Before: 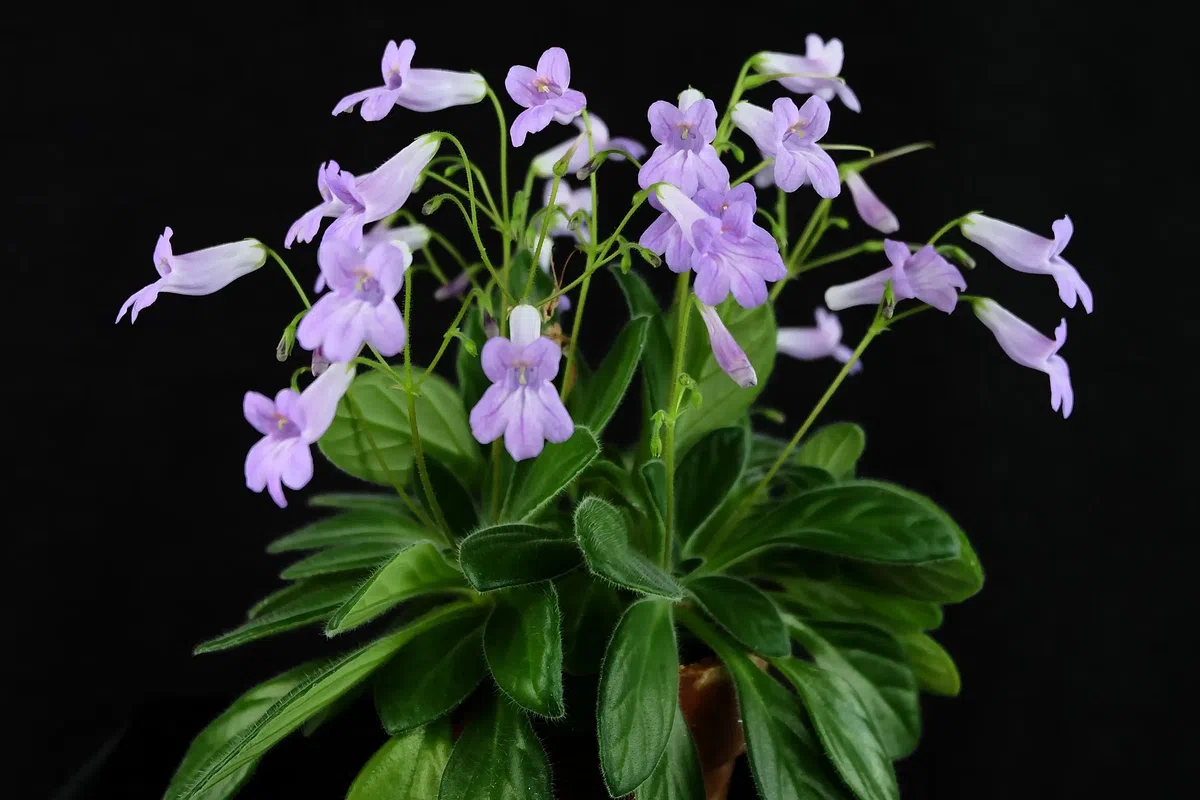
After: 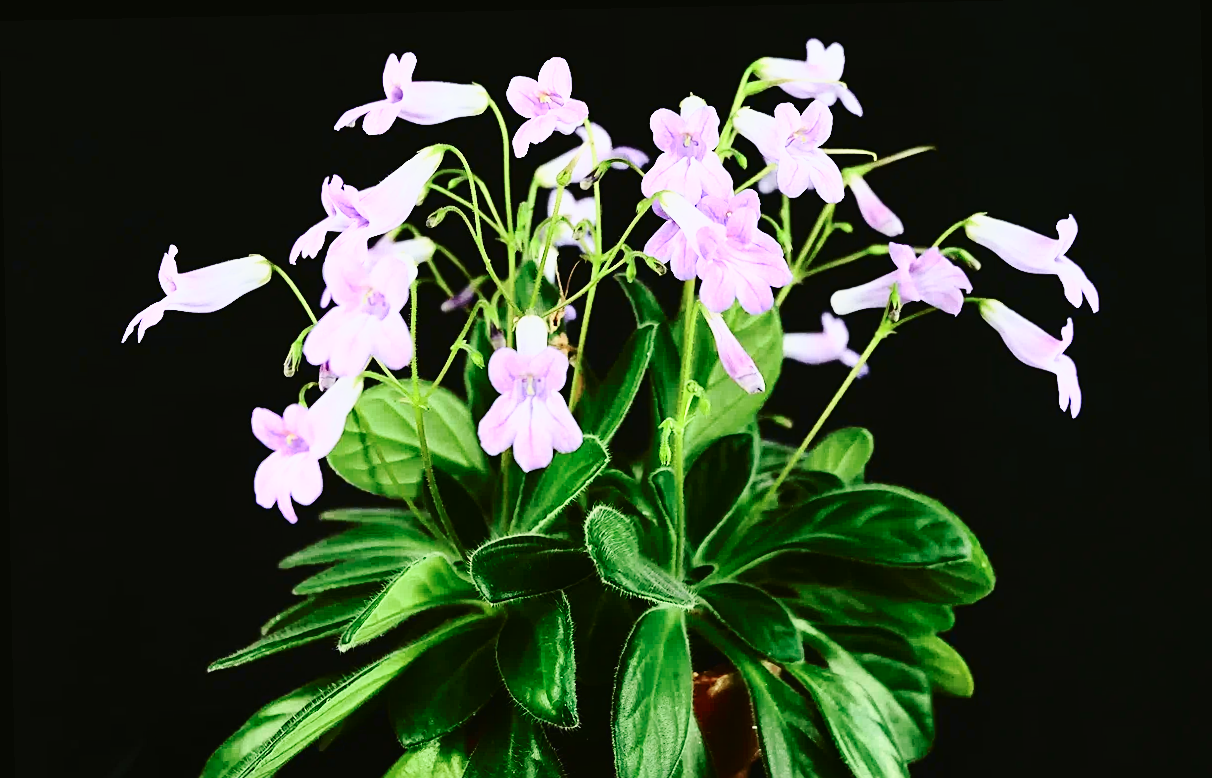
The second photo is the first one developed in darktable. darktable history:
crop: top 0.448%, right 0.264%, bottom 5.045%
base curve: curves: ch0 [(0, 0) (0.028, 0.03) (0.121, 0.232) (0.46, 0.748) (0.859, 0.968) (1, 1)], preserve colors none
tone curve: curves: ch0 [(0, 0.023) (0.087, 0.065) (0.184, 0.168) (0.45, 0.54) (0.57, 0.683) (0.706, 0.841) (0.877, 0.948) (1, 0.984)]; ch1 [(0, 0) (0.388, 0.369) (0.447, 0.447) (0.505, 0.5) (0.534, 0.535) (0.563, 0.563) (0.579, 0.59) (0.644, 0.663) (1, 1)]; ch2 [(0, 0) (0.301, 0.259) (0.385, 0.395) (0.492, 0.496) (0.518, 0.537) (0.583, 0.605) (0.673, 0.667) (1, 1)], color space Lab, independent channels, preserve colors none
rotate and perspective: rotation -1.17°, automatic cropping off
sharpen: on, module defaults
